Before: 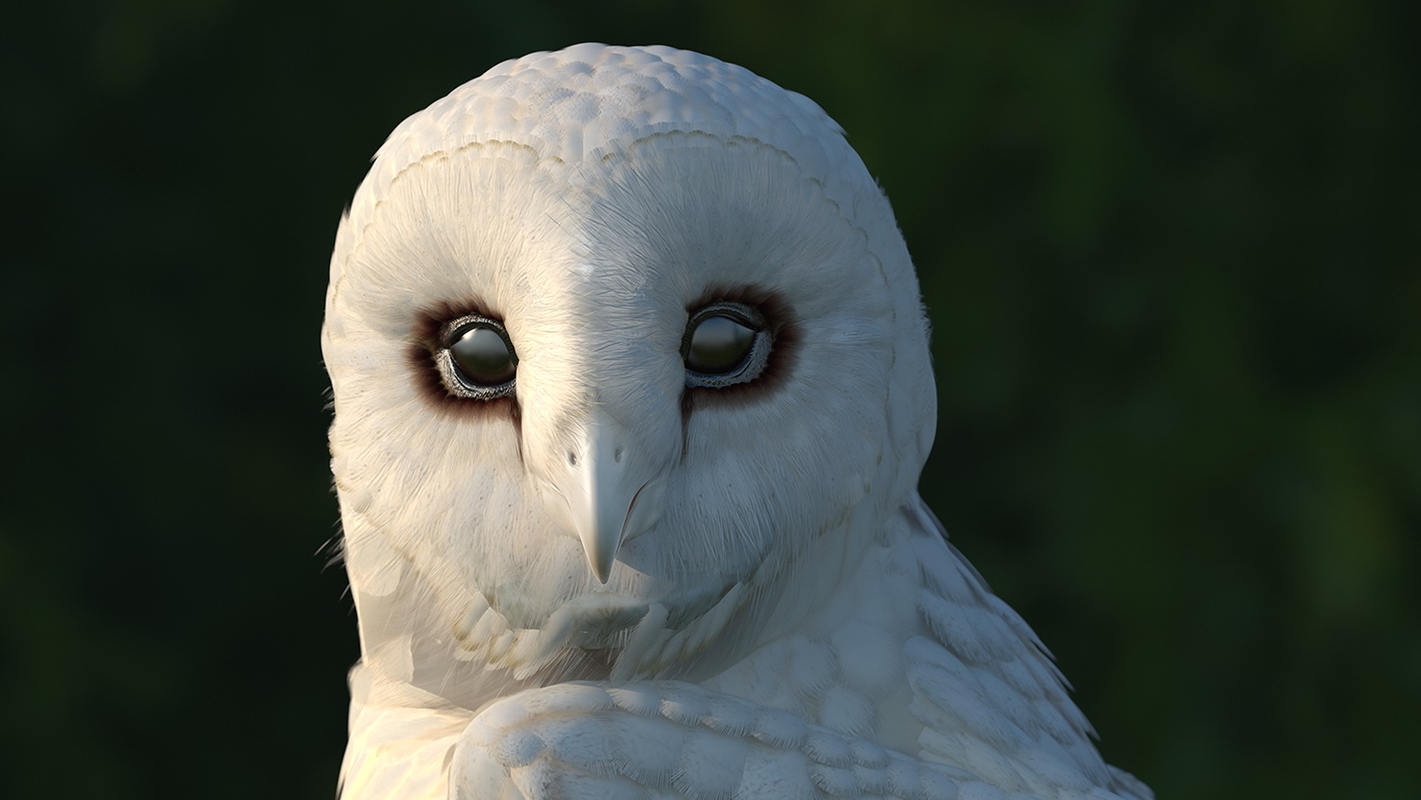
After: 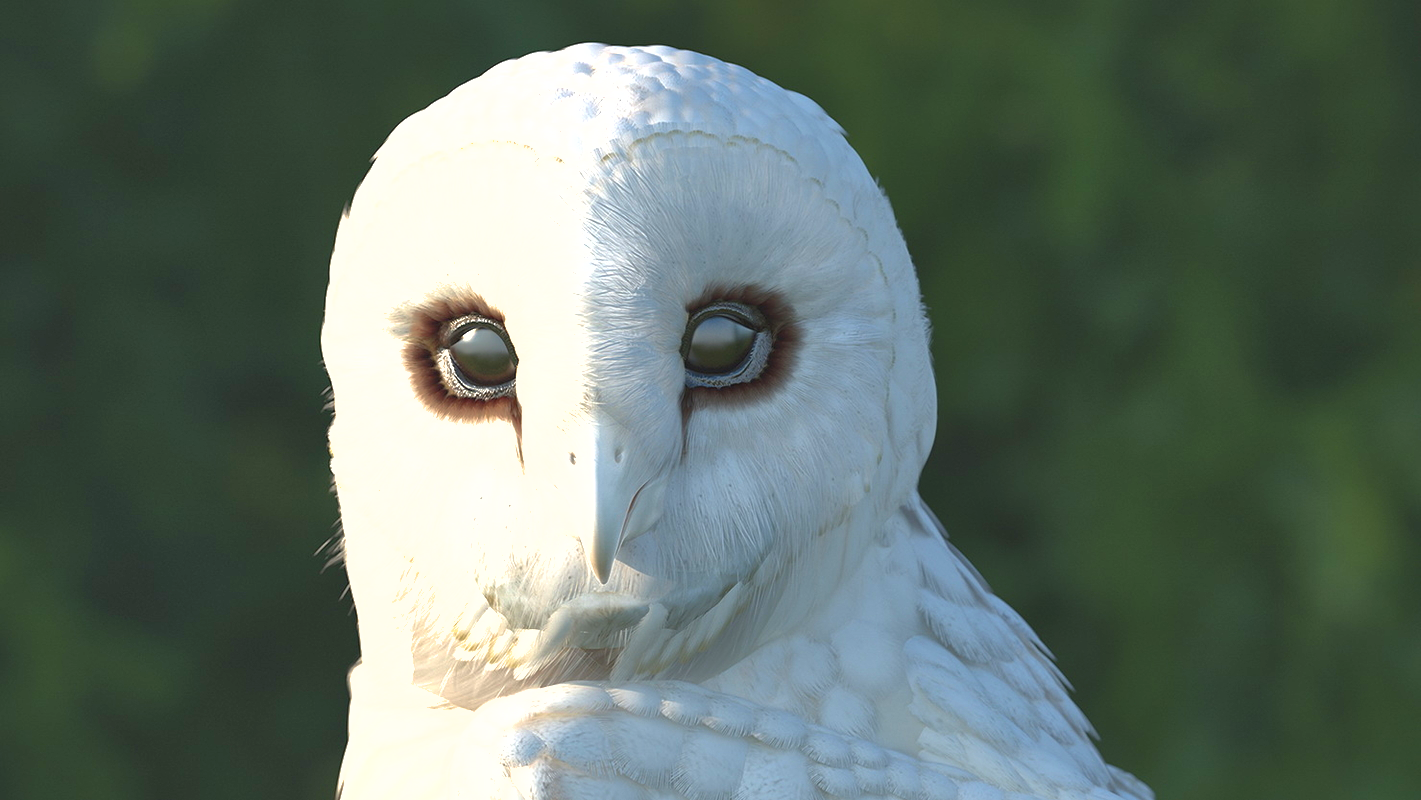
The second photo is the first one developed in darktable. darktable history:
shadows and highlights: on, module defaults
exposure: black level correction -0.002, exposure 1.35 EV, compensate highlight preservation false
